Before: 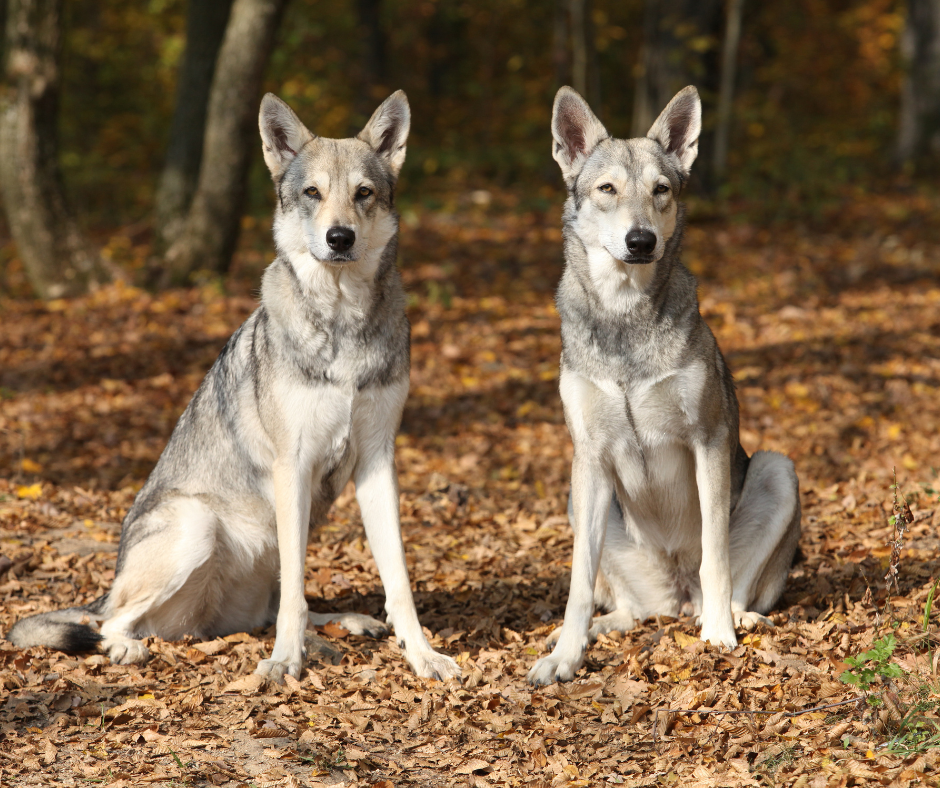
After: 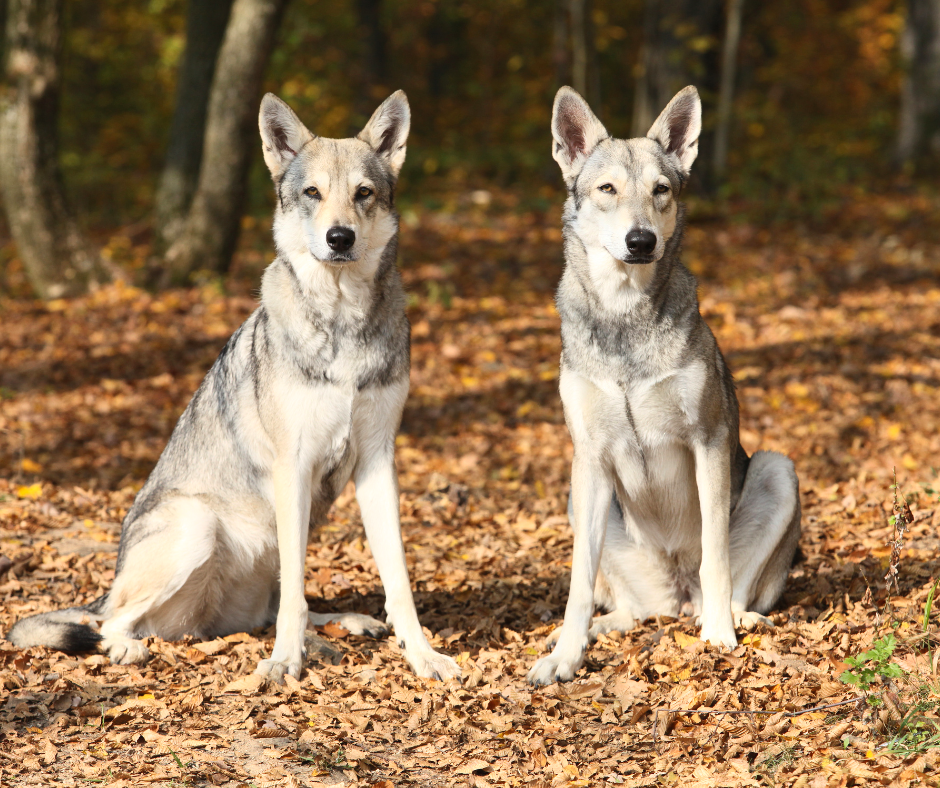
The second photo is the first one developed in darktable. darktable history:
contrast brightness saturation: contrast 0.195, brightness 0.145, saturation 0.145
